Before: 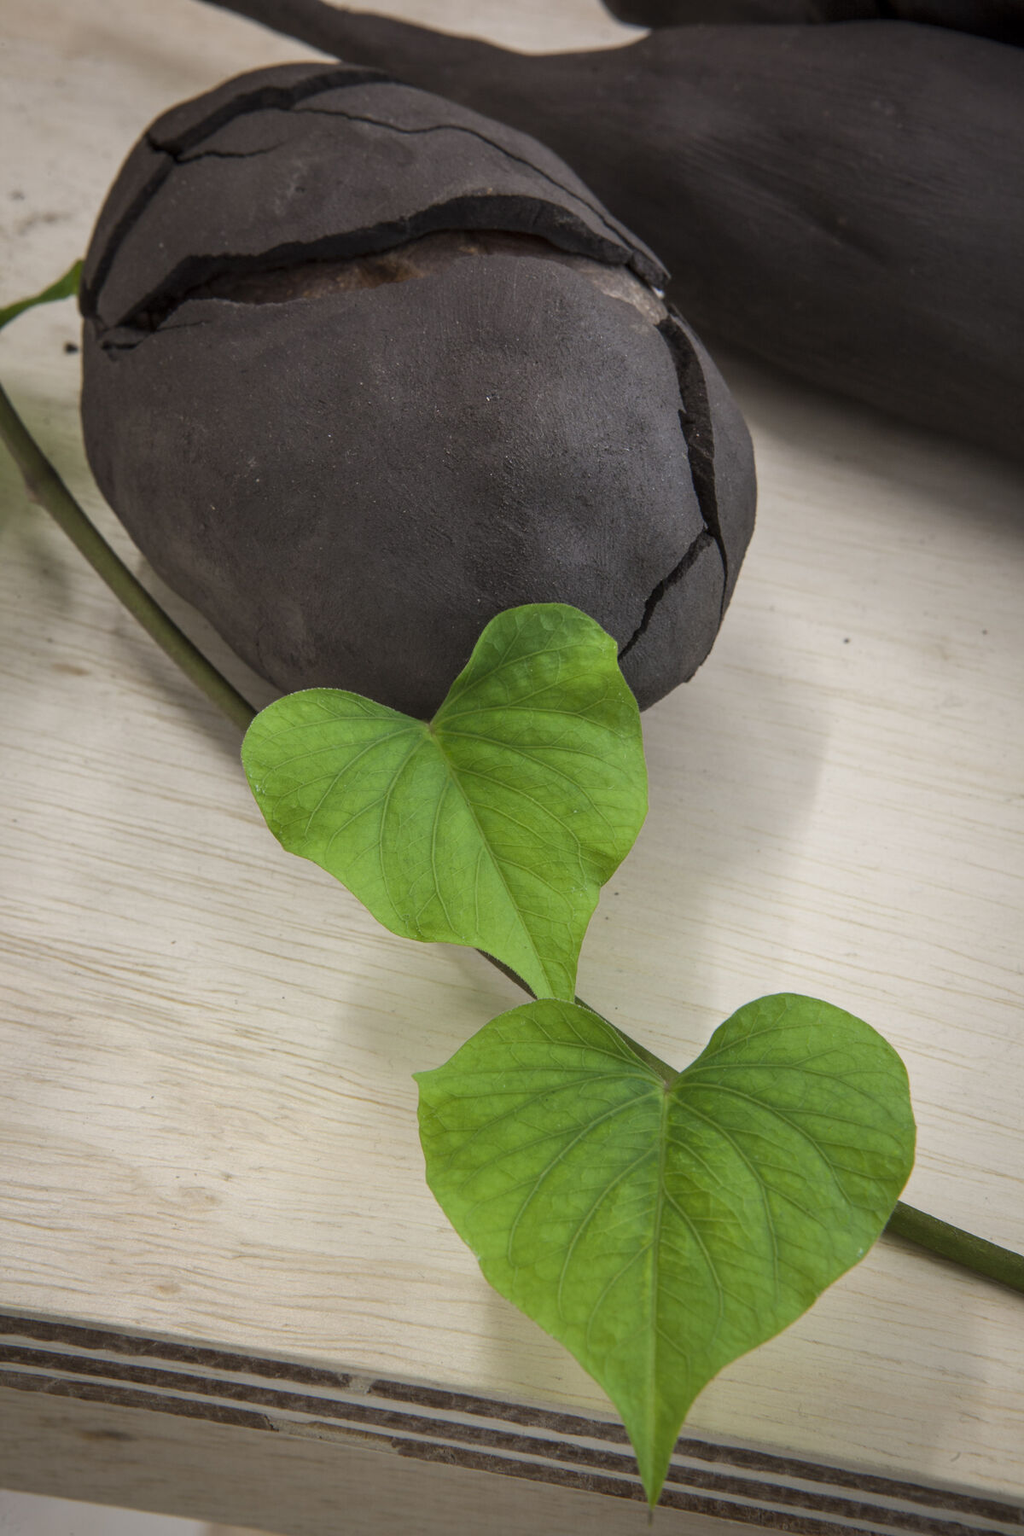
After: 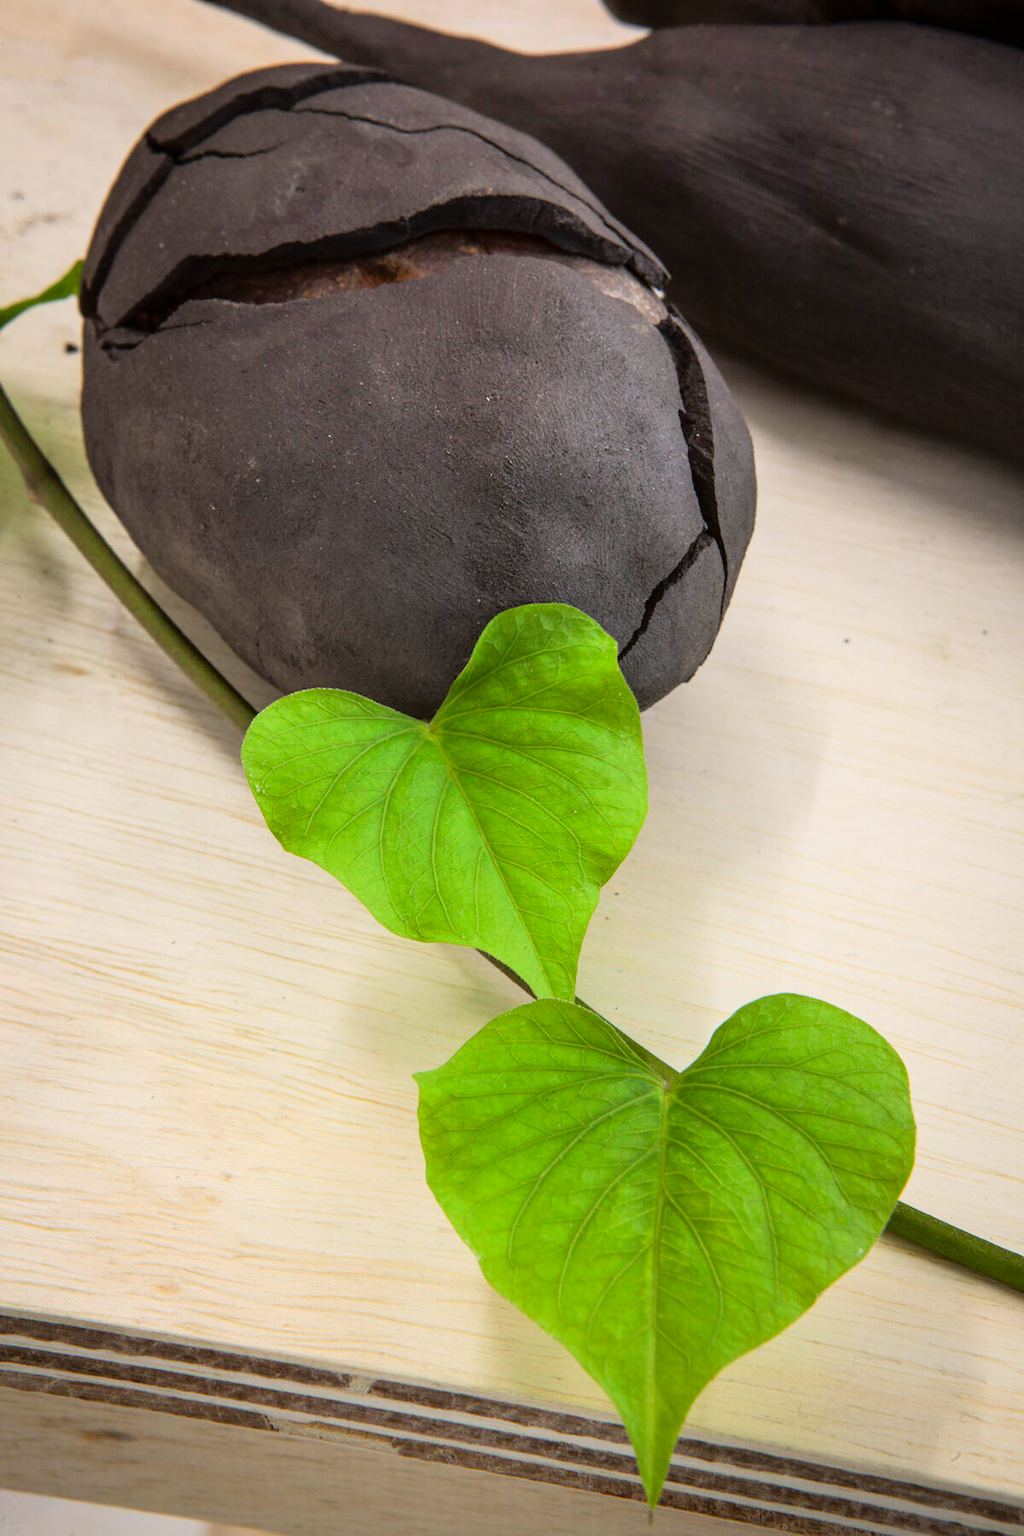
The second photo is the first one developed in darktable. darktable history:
tone curve: curves: ch0 [(0, 0.005) (0.103, 0.097) (0.18, 0.22) (0.378, 0.482) (0.504, 0.631) (0.663, 0.801) (0.834, 0.914) (1, 0.971)]; ch1 [(0, 0) (0.172, 0.123) (0.324, 0.253) (0.396, 0.388) (0.478, 0.461) (0.499, 0.498) (0.522, 0.528) (0.604, 0.692) (0.704, 0.818) (1, 1)]; ch2 [(0, 0) (0.411, 0.424) (0.496, 0.5) (0.515, 0.519) (0.555, 0.585) (0.628, 0.703) (1, 1)], color space Lab, independent channels, preserve colors none
